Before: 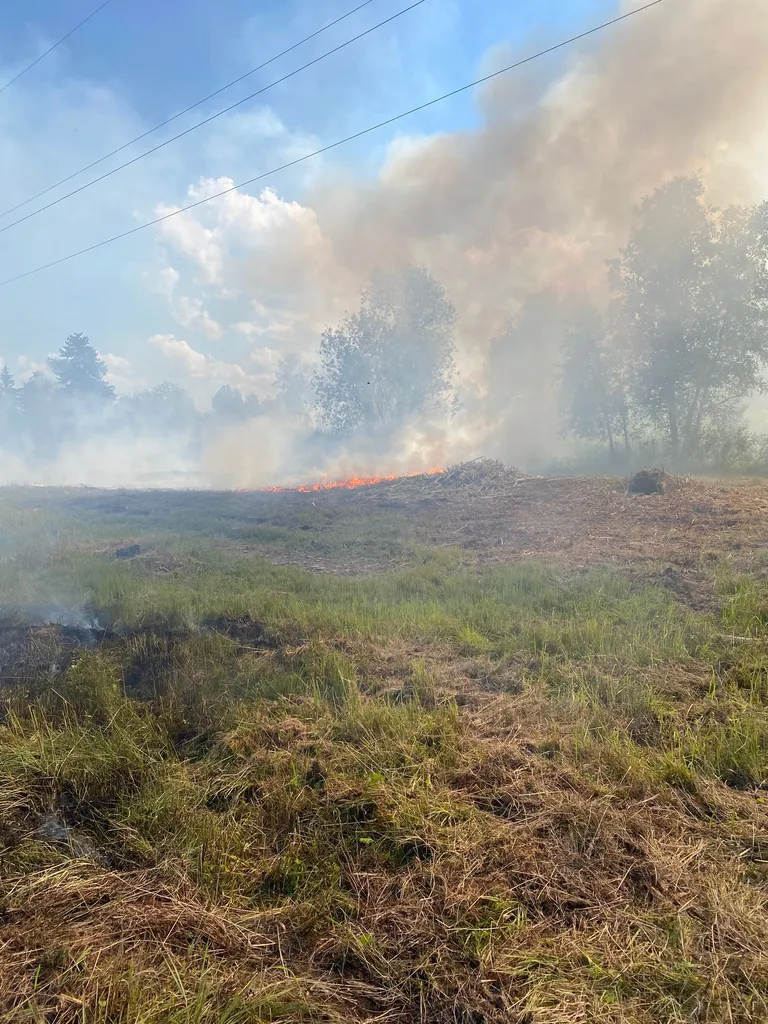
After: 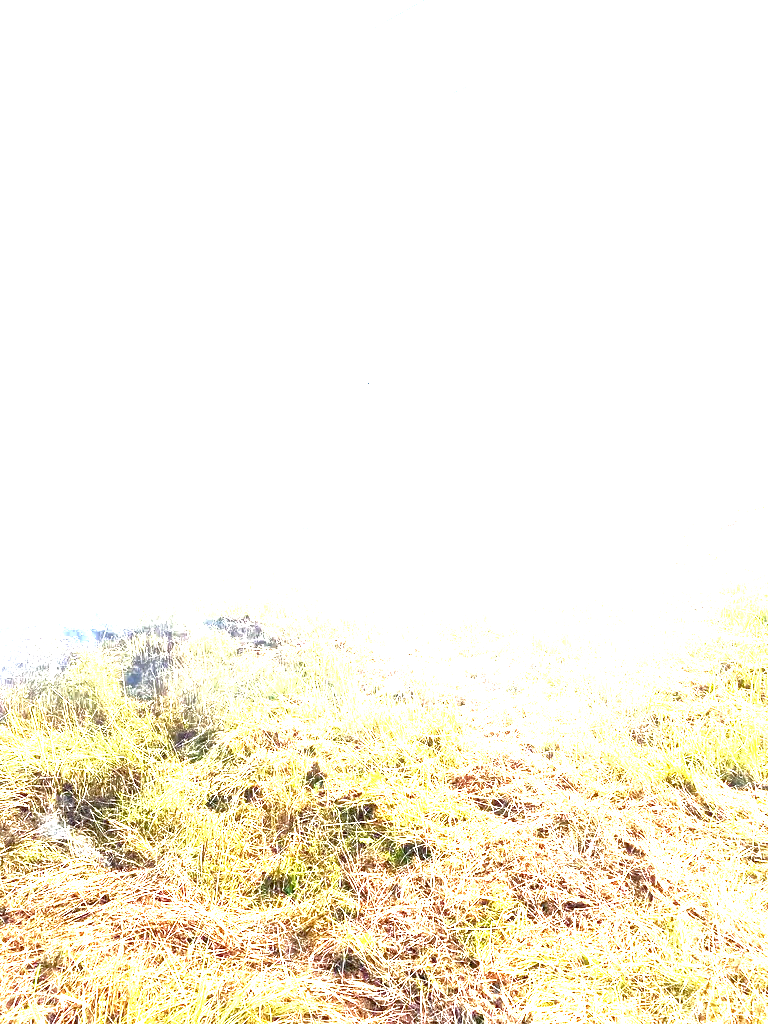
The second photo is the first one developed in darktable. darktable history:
color balance: on, module defaults
local contrast: mode bilateral grid, contrast 70, coarseness 75, detail 180%, midtone range 0.2
exposure: black level correction 0, exposure 4 EV, compensate exposure bias true, compensate highlight preservation false
